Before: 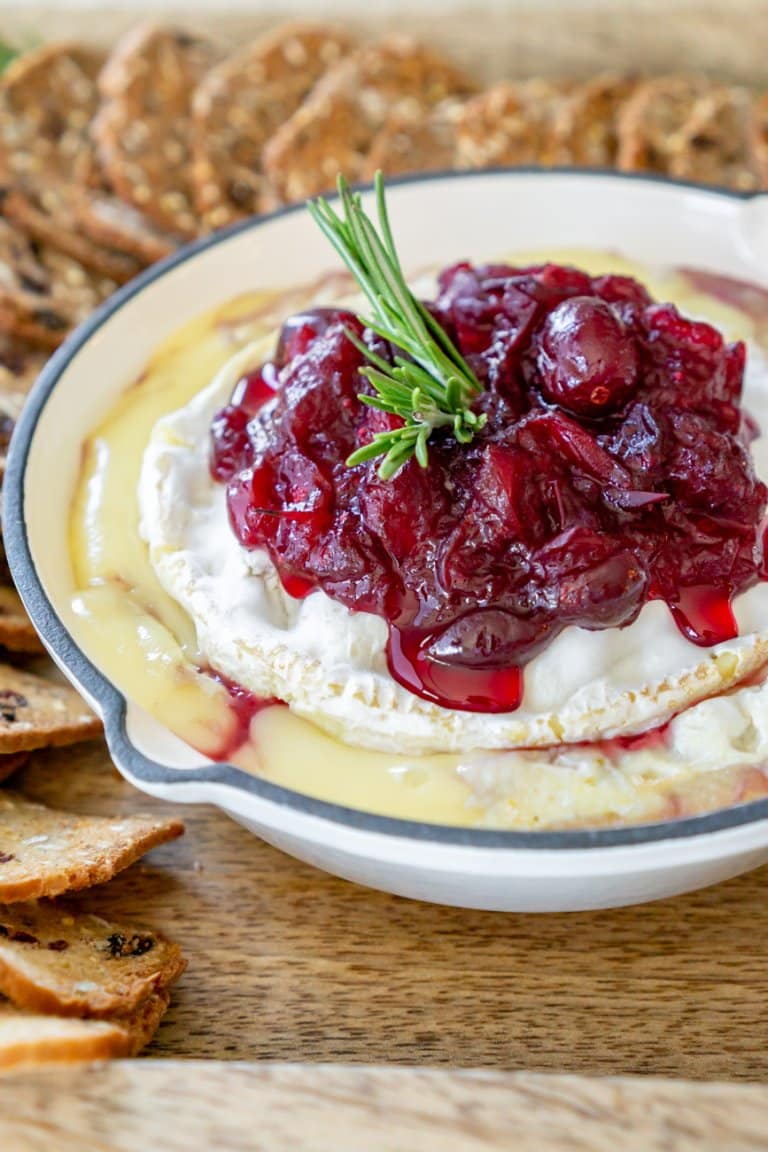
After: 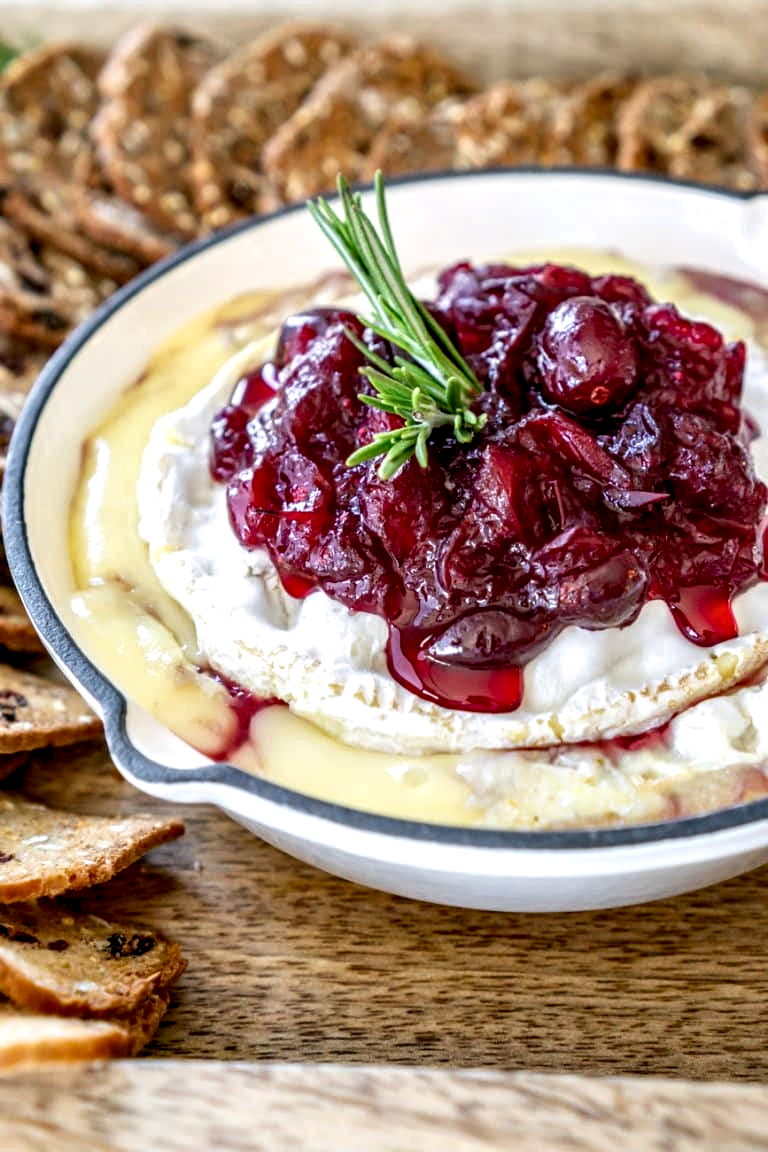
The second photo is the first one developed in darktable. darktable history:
local contrast: highlights 65%, shadows 54%, detail 169%, midtone range 0.514
white balance: red 1.004, blue 1.024
